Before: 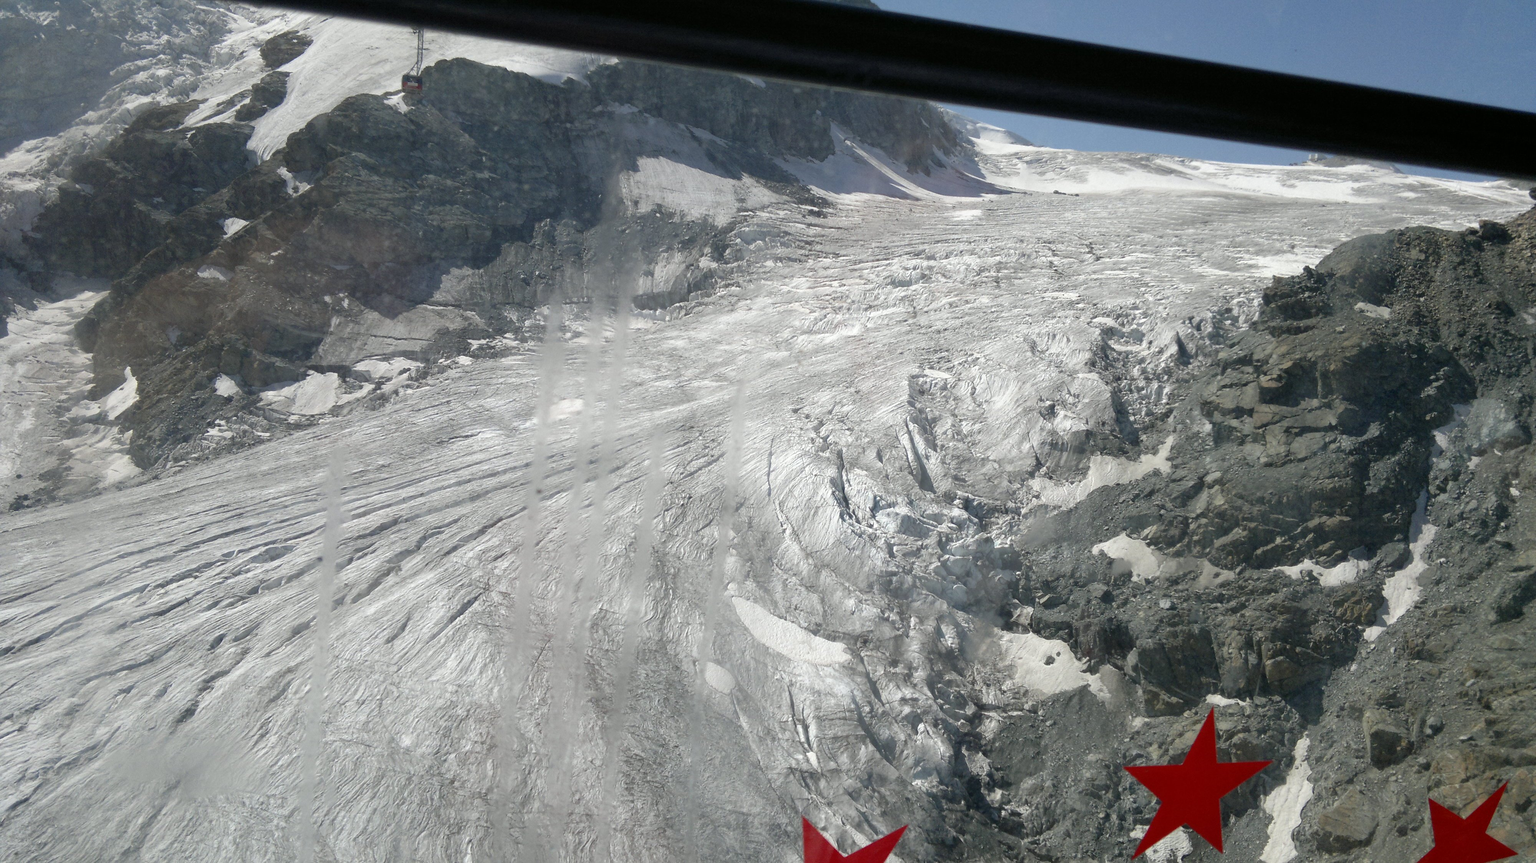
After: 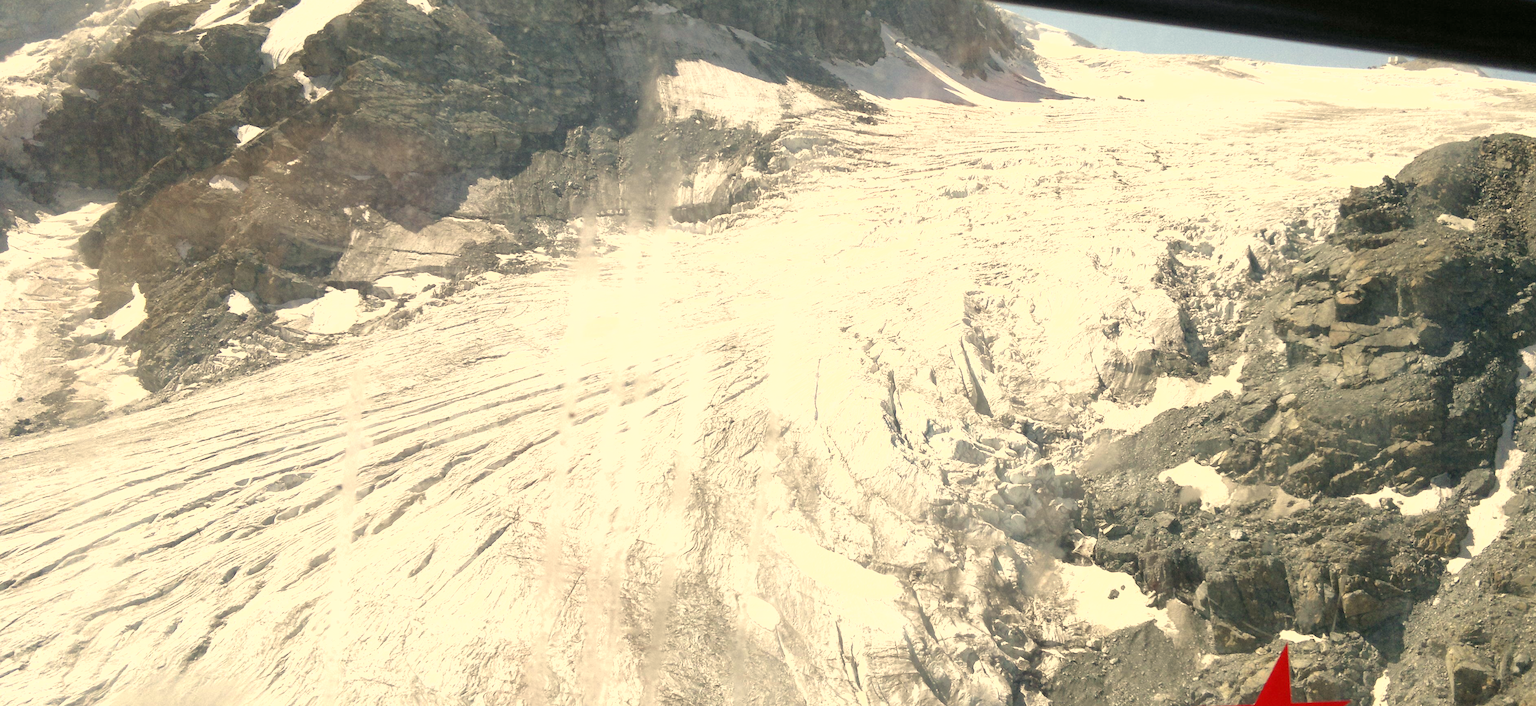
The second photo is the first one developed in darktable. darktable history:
exposure: black level correction 0, exposure 1.1 EV, compensate exposure bias true, compensate highlight preservation false
crop and rotate: angle 0.03°, top 11.643%, right 5.651%, bottom 11.189%
white balance: red 1.123, blue 0.83
shadows and highlights: radius 125.46, shadows 21.19, highlights -21.19, low approximation 0.01
